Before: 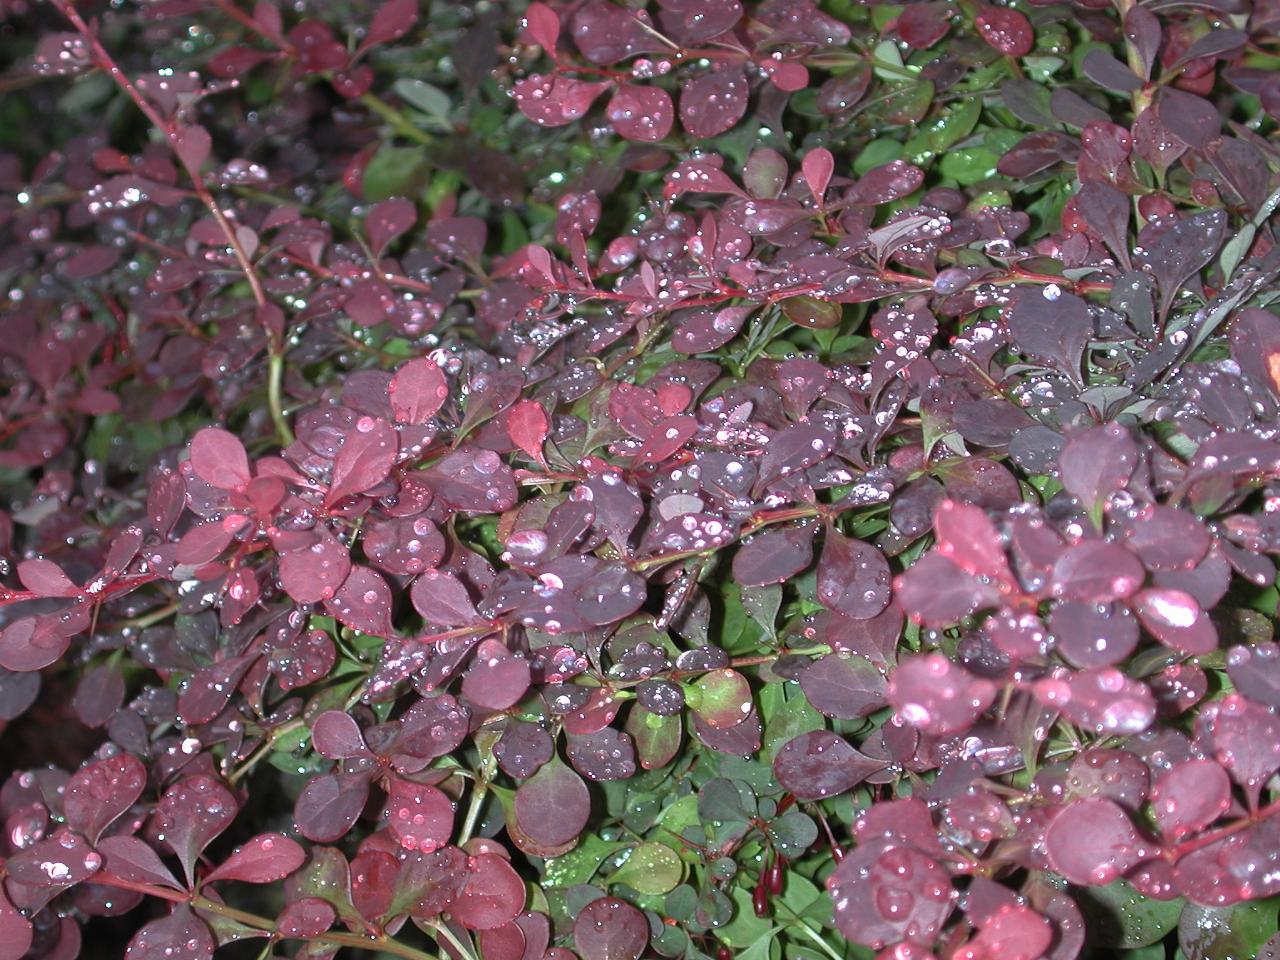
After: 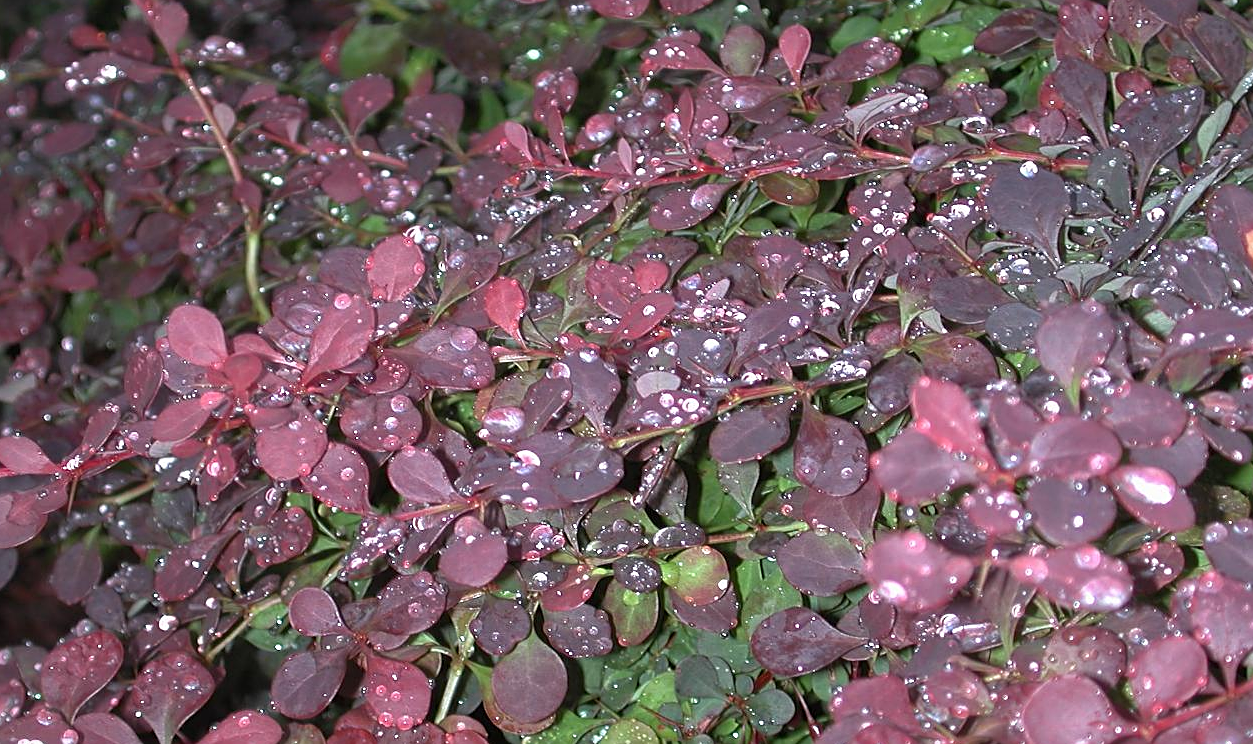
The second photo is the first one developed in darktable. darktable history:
sharpen: on, module defaults
crop and rotate: left 1.825%, top 12.896%, right 0.257%, bottom 9.557%
